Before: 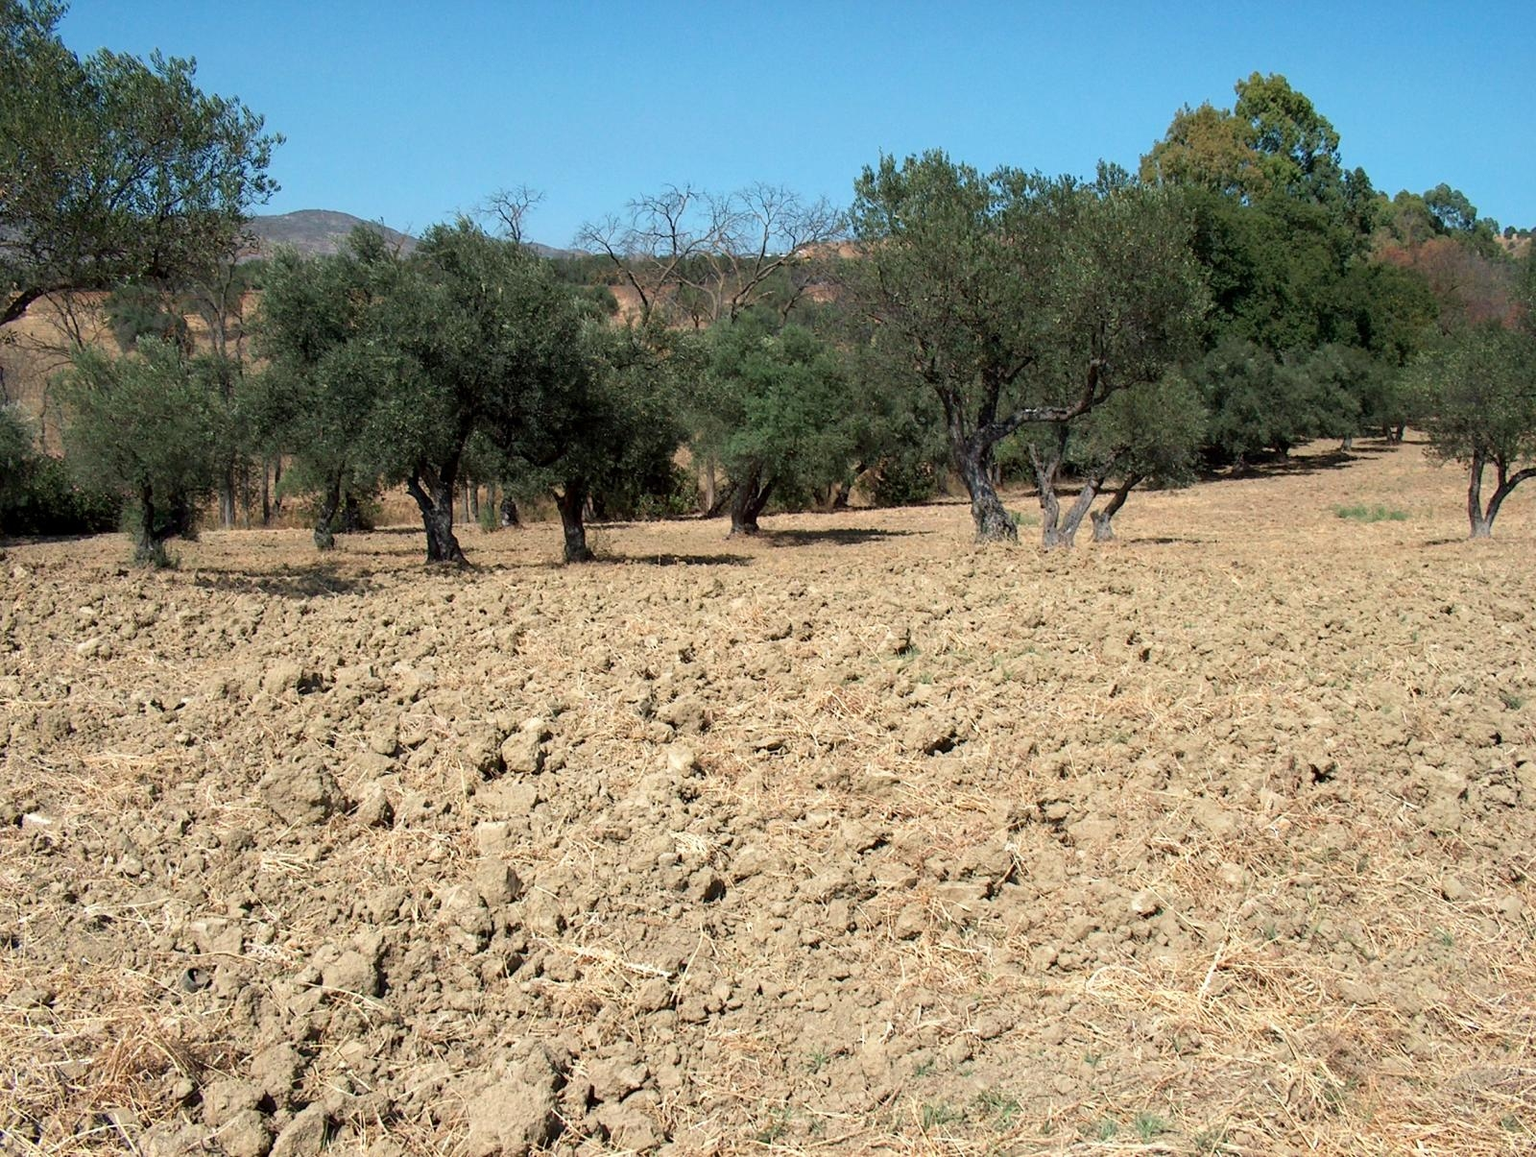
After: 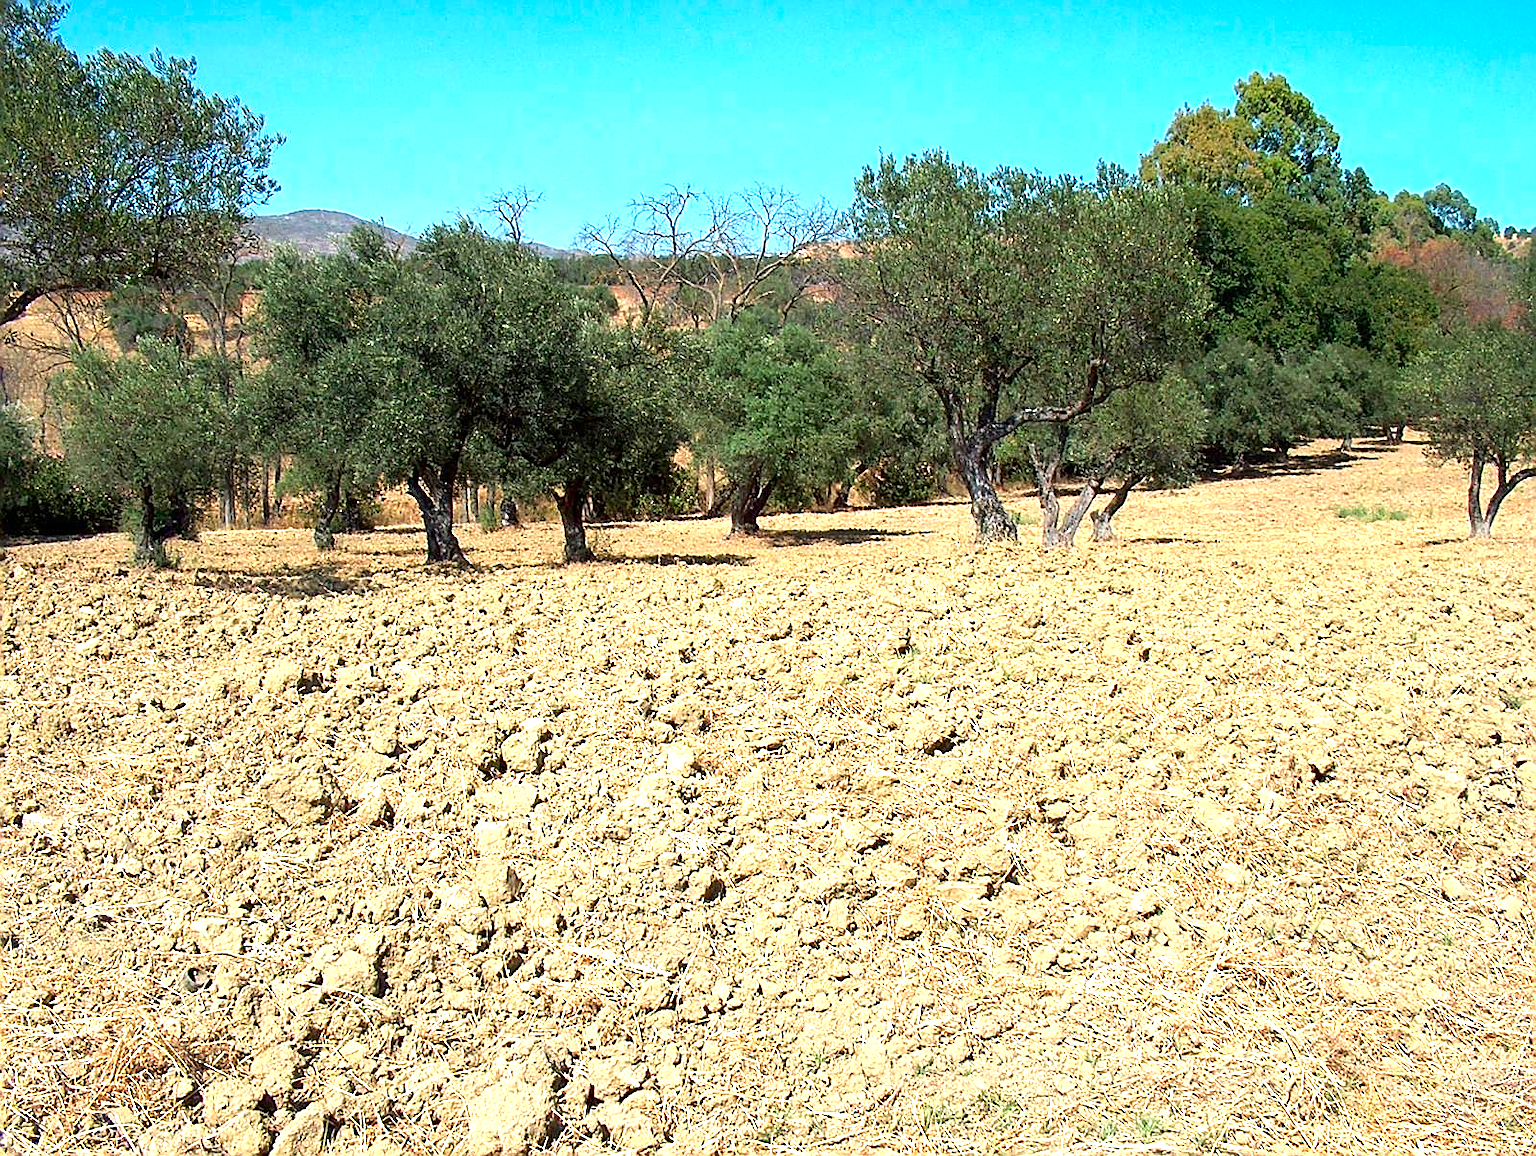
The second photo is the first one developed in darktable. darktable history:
exposure: black level correction 0, exposure 1 EV, compensate exposure bias true, compensate highlight preservation false
contrast brightness saturation: brightness -0.02, saturation 0.35
sharpen: radius 1.4, amount 1.25, threshold 0.7
